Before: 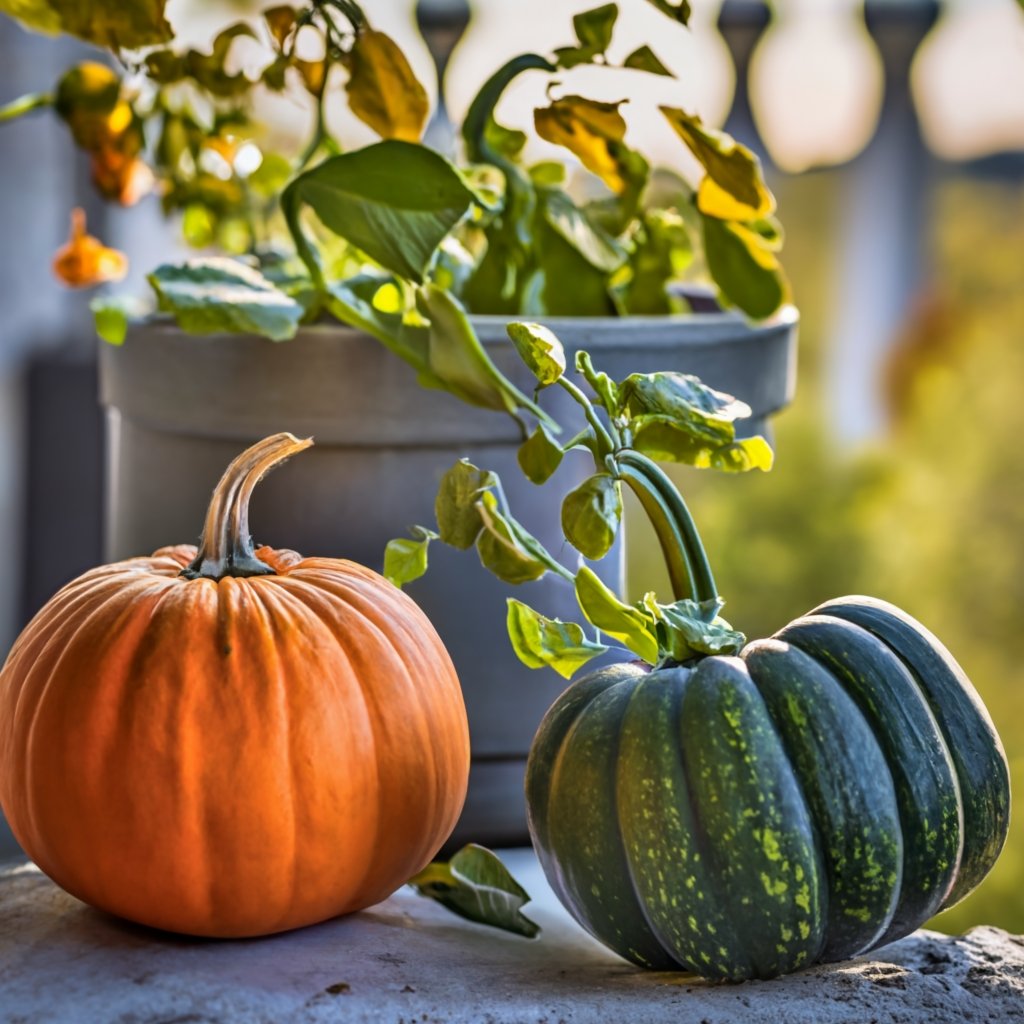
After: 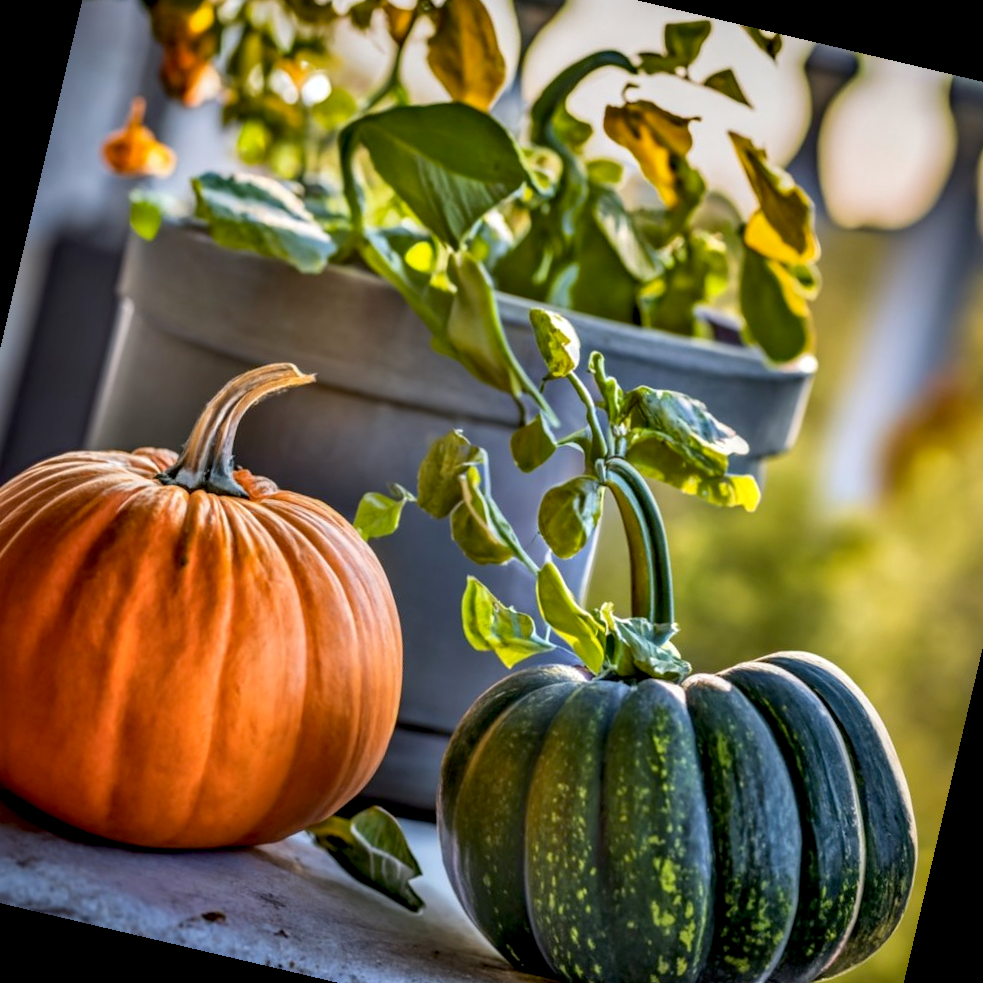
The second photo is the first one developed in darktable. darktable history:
crop and rotate: left 10.071%, top 10.071%, right 10.02%, bottom 10.02%
exposure: black level correction 0.009, compensate highlight preservation false
rotate and perspective: rotation 13.27°, automatic cropping off
local contrast: on, module defaults
